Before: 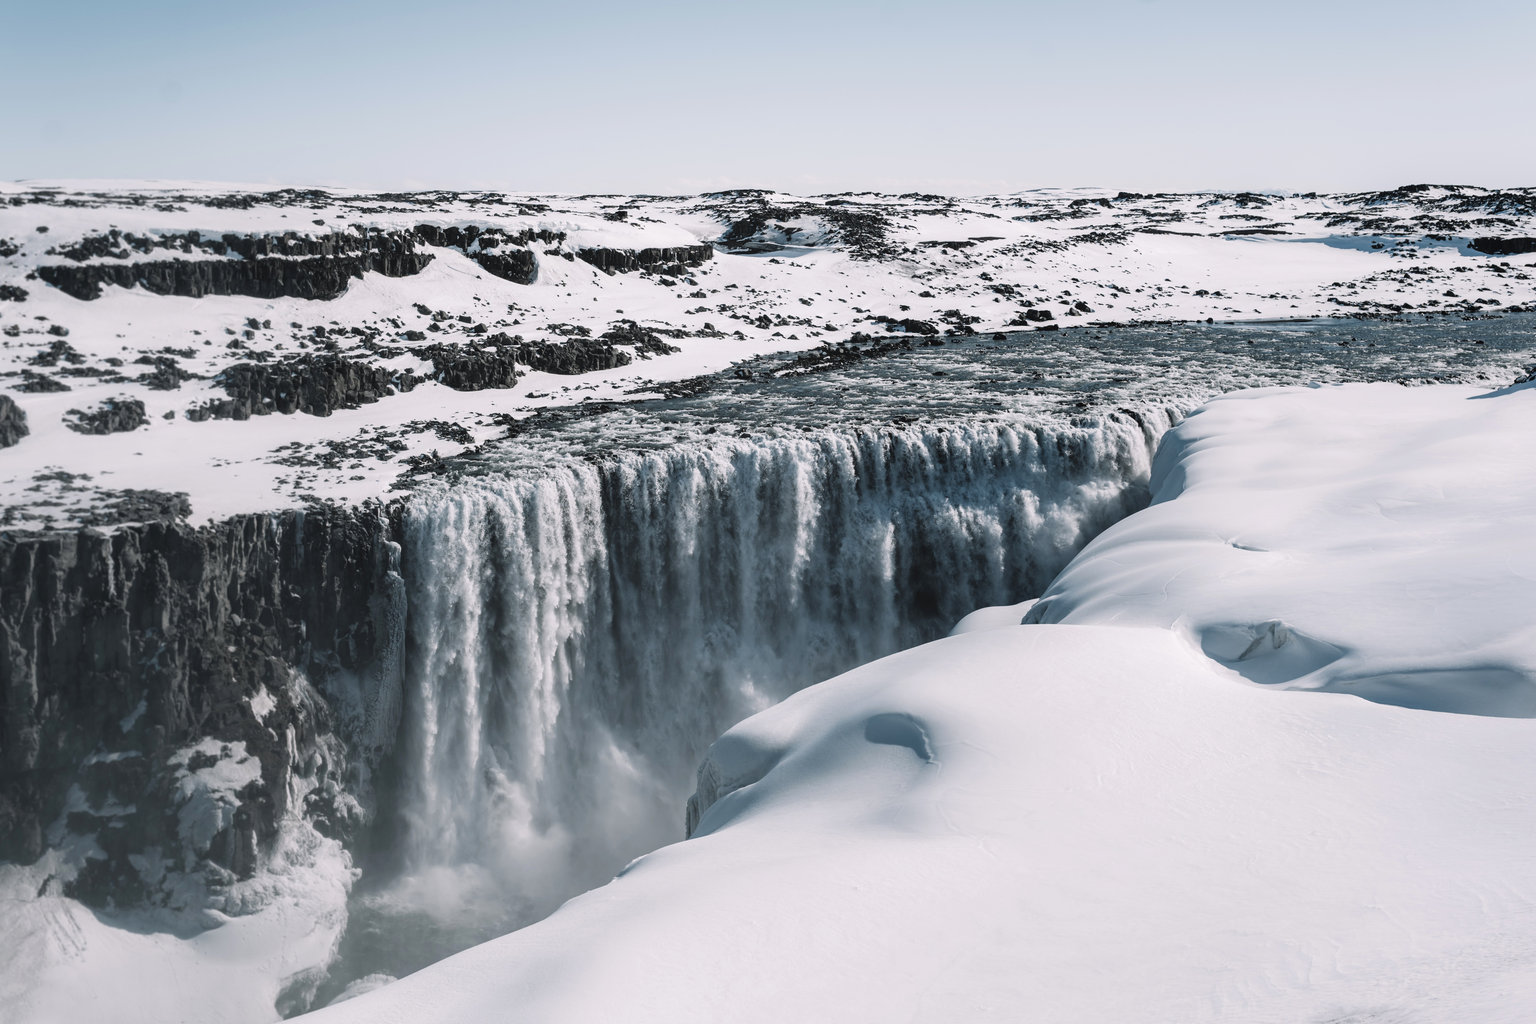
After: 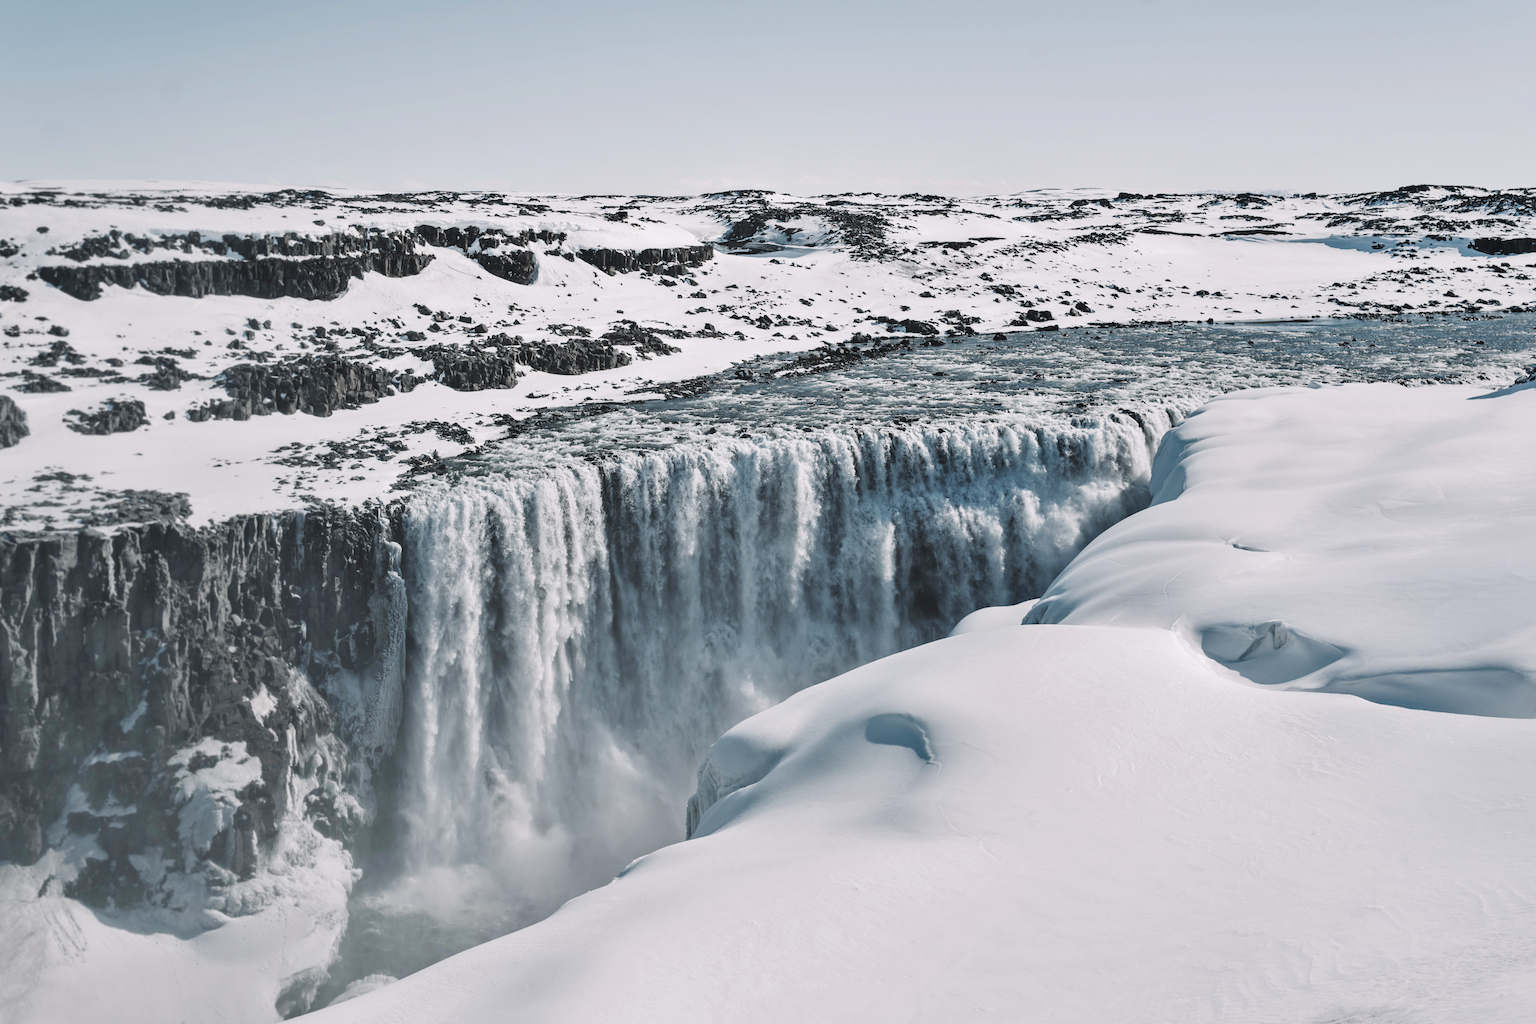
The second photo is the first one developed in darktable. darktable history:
shadows and highlights: low approximation 0.01, soften with gaussian
base curve: curves: ch0 [(0, 0) (0.158, 0.273) (0.879, 0.895) (1, 1)], preserve colors none
